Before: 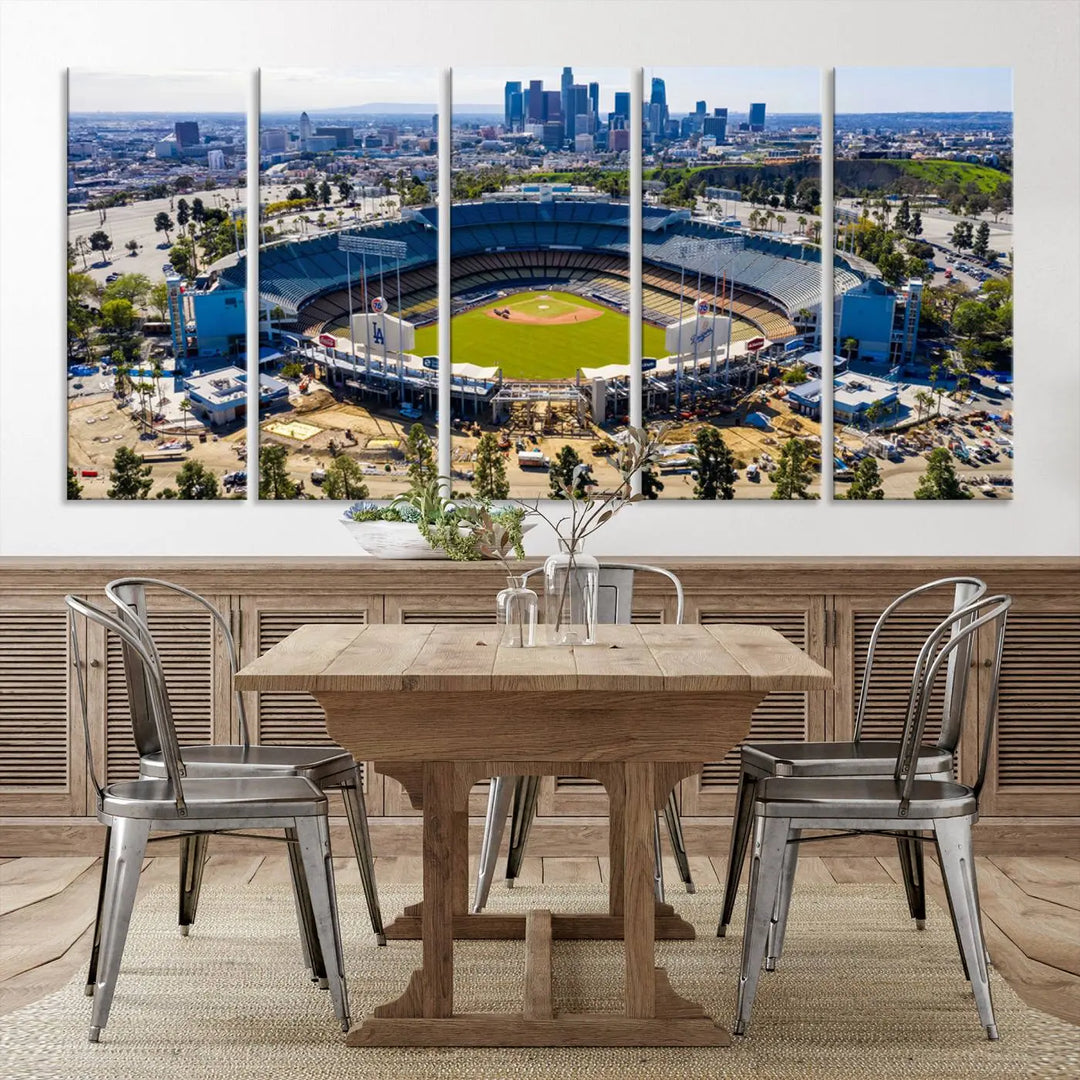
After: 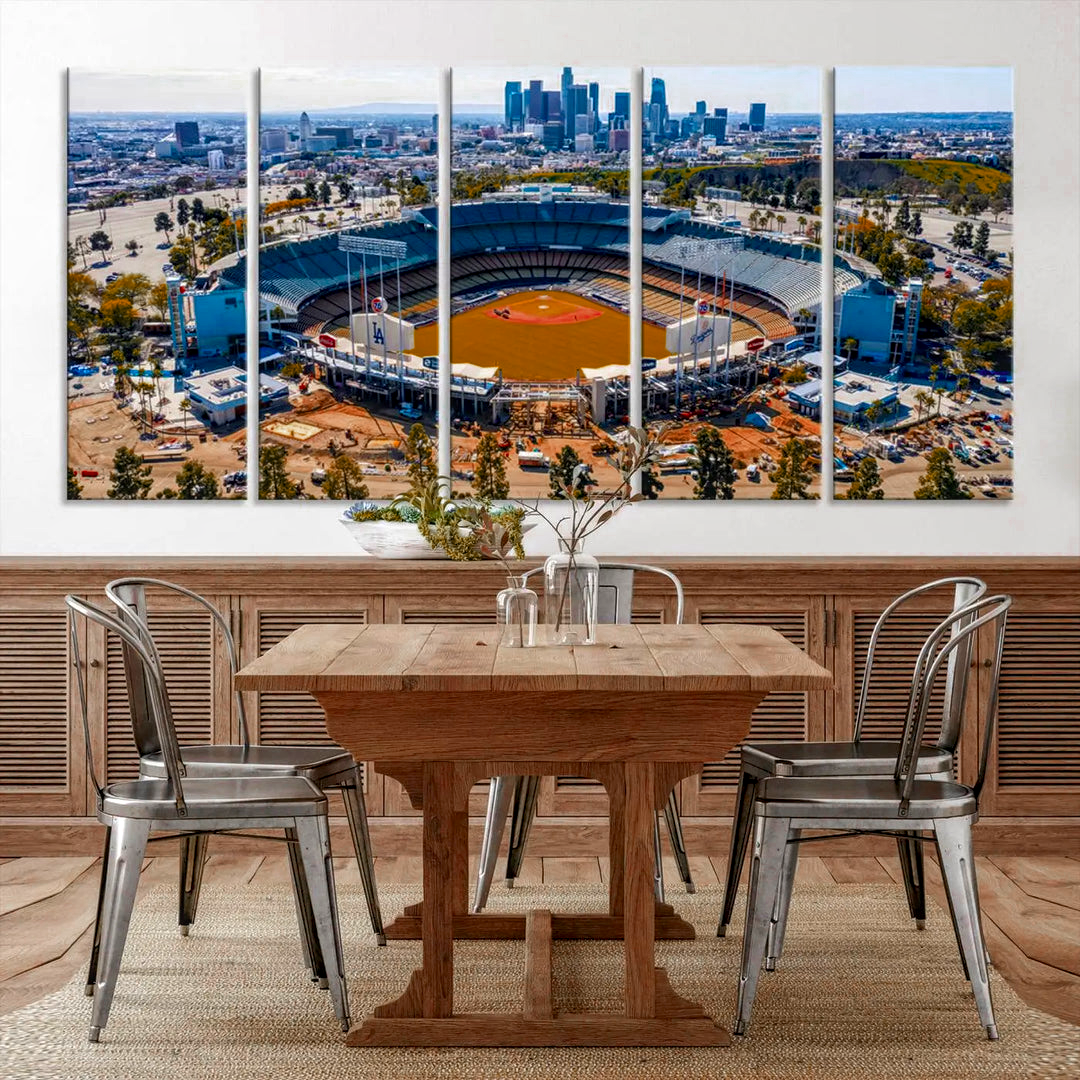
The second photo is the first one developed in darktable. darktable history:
local contrast: detail 130%
color balance rgb: linear chroma grading › global chroma 15%, perceptual saturation grading › global saturation 30%
color zones: curves: ch0 [(0, 0.299) (0.25, 0.383) (0.456, 0.352) (0.736, 0.571)]; ch1 [(0, 0.63) (0.151, 0.568) (0.254, 0.416) (0.47, 0.558) (0.732, 0.37) (0.909, 0.492)]; ch2 [(0.004, 0.604) (0.158, 0.443) (0.257, 0.403) (0.761, 0.468)]
